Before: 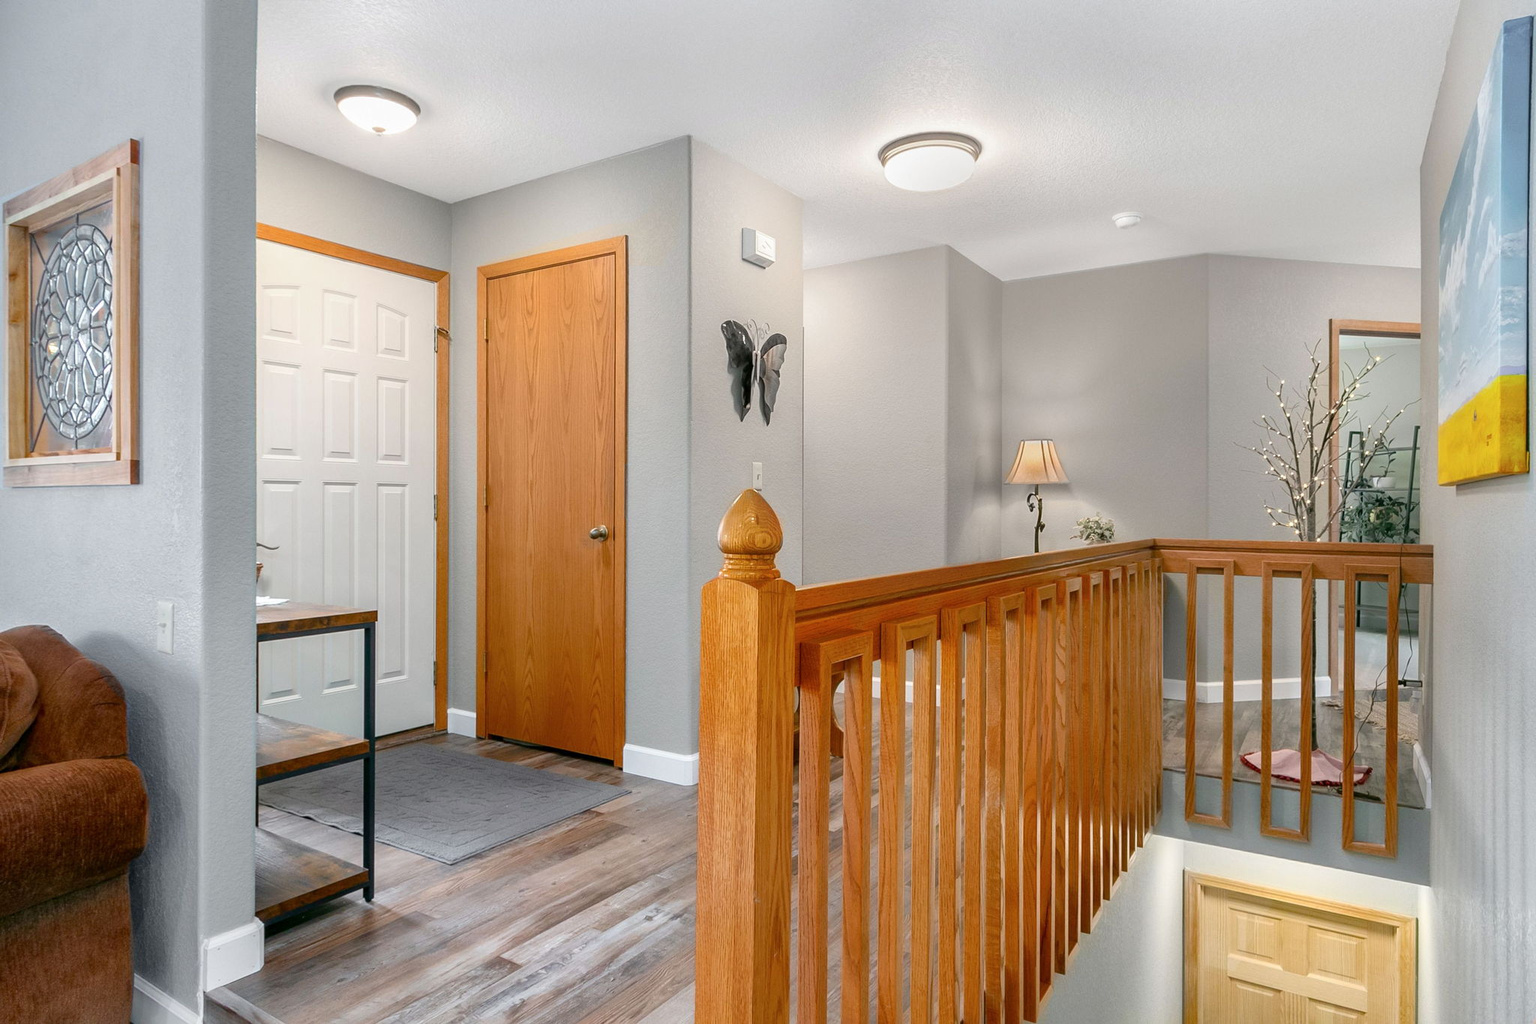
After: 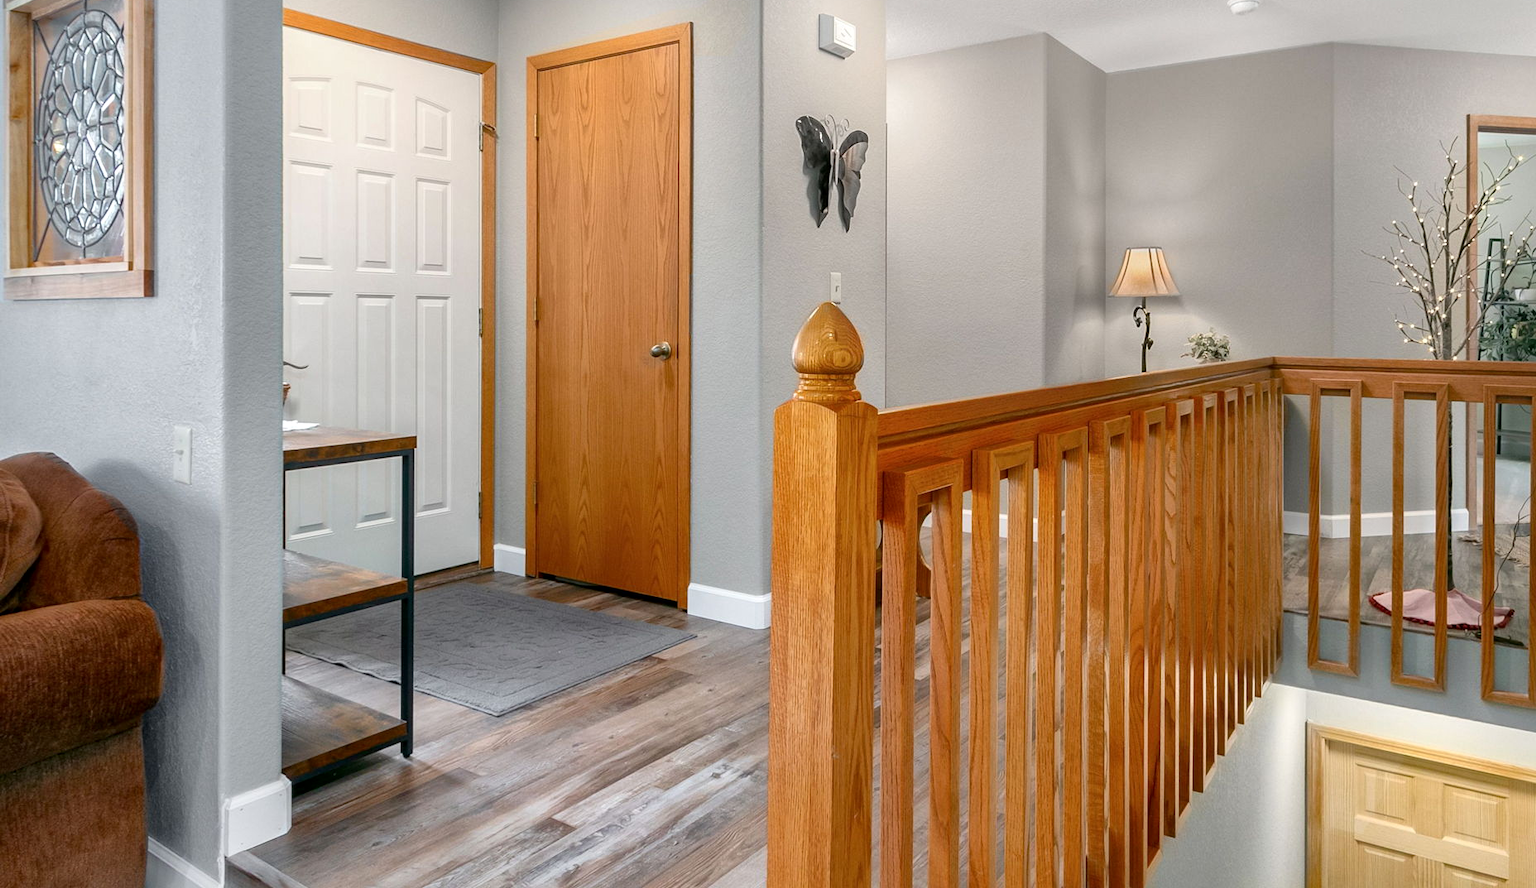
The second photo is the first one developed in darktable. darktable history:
crop: top 21.029%, right 9.374%, bottom 0.344%
local contrast: mode bilateral grid, contrast 21, coarseness 51, detail 119%, midtone range 0.2
